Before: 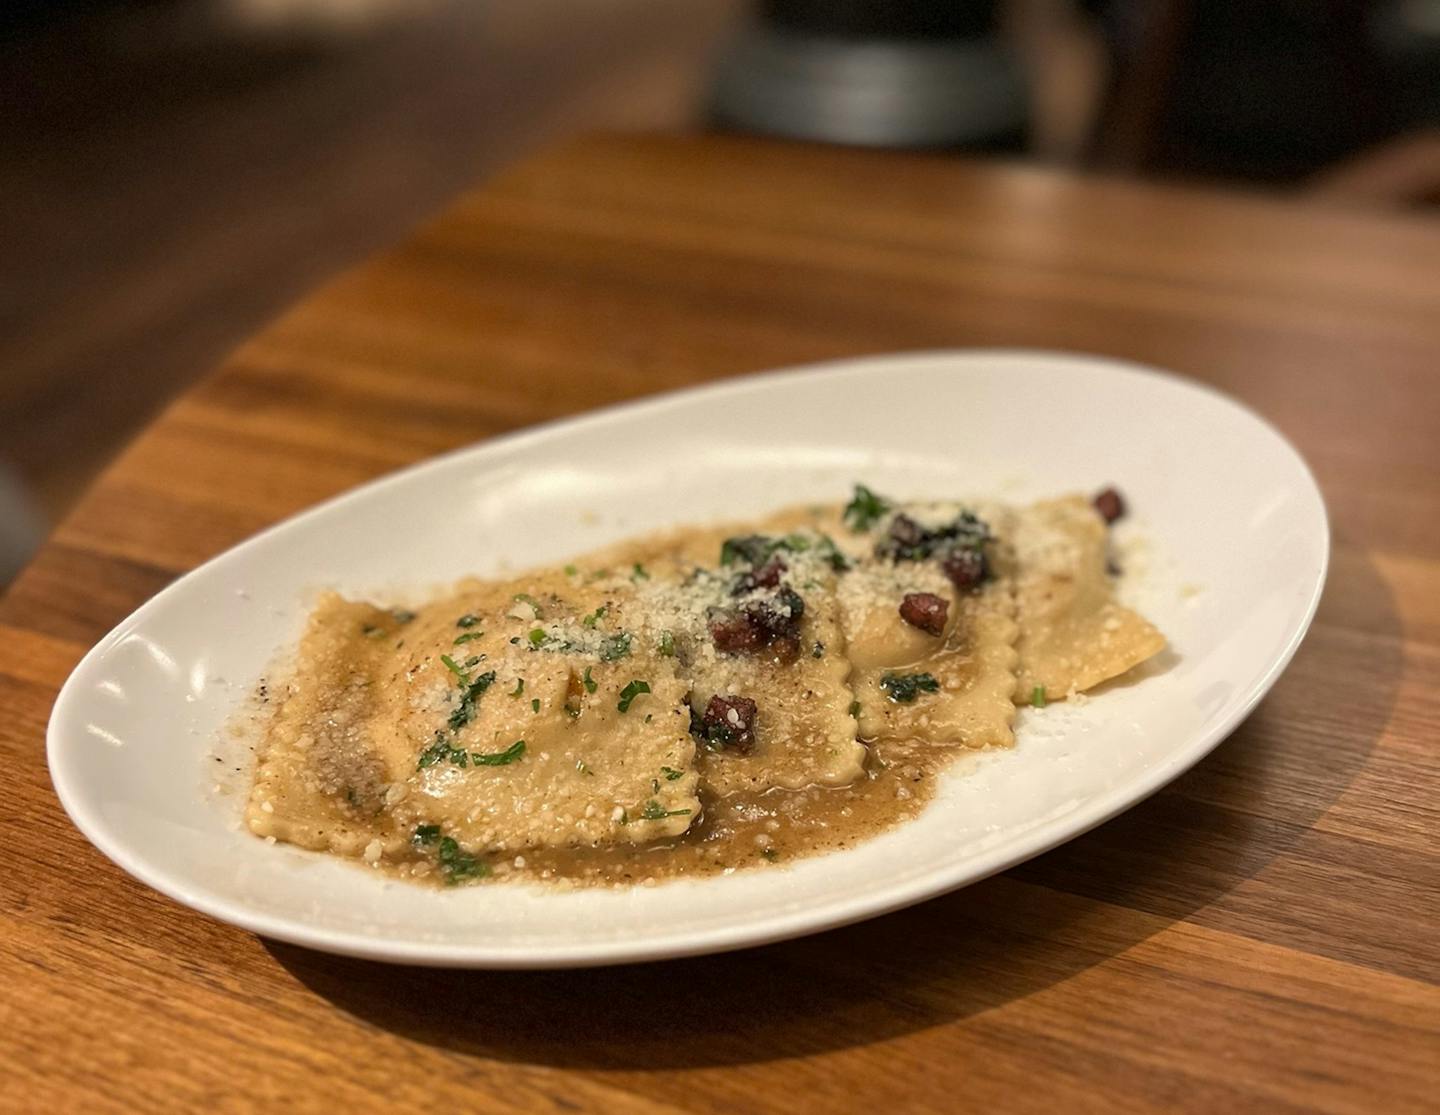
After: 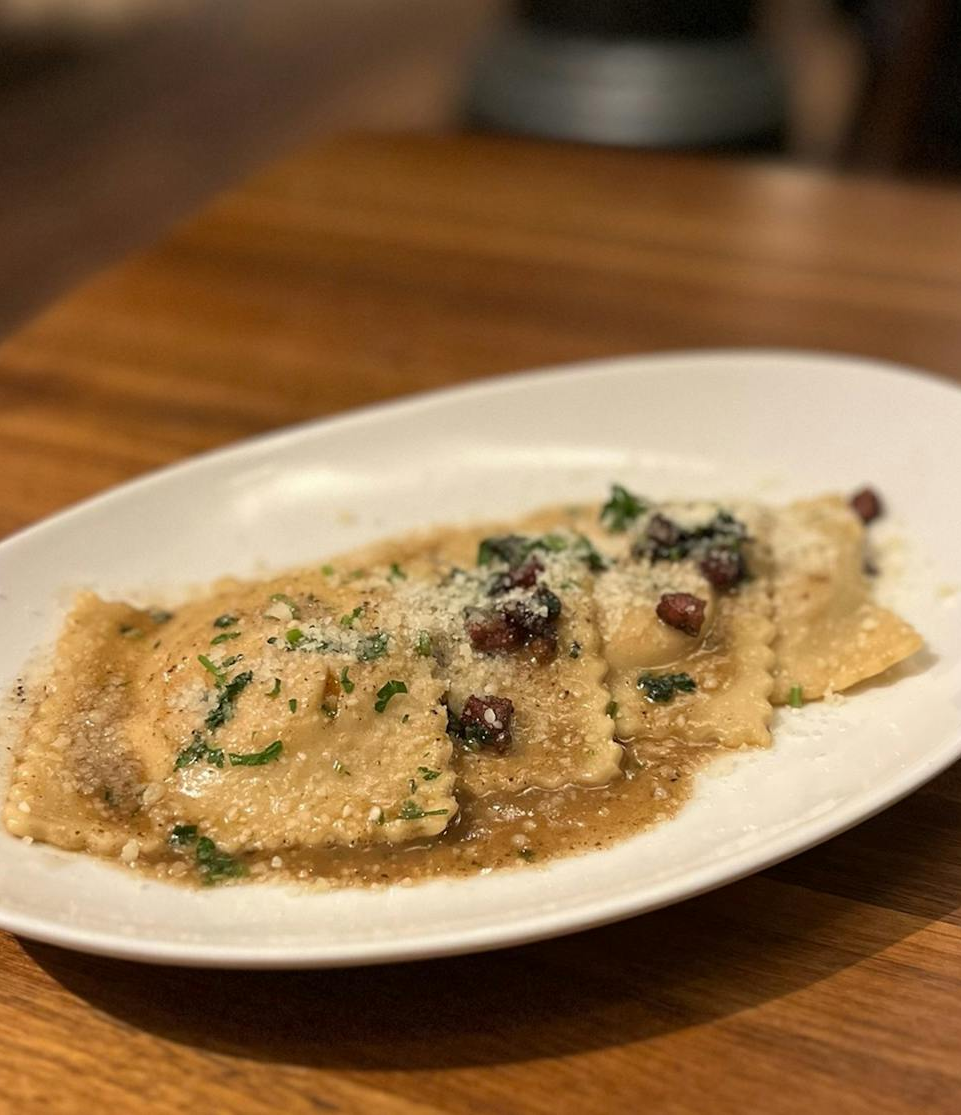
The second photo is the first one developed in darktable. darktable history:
crop: left 16.898%, right 16.302%
